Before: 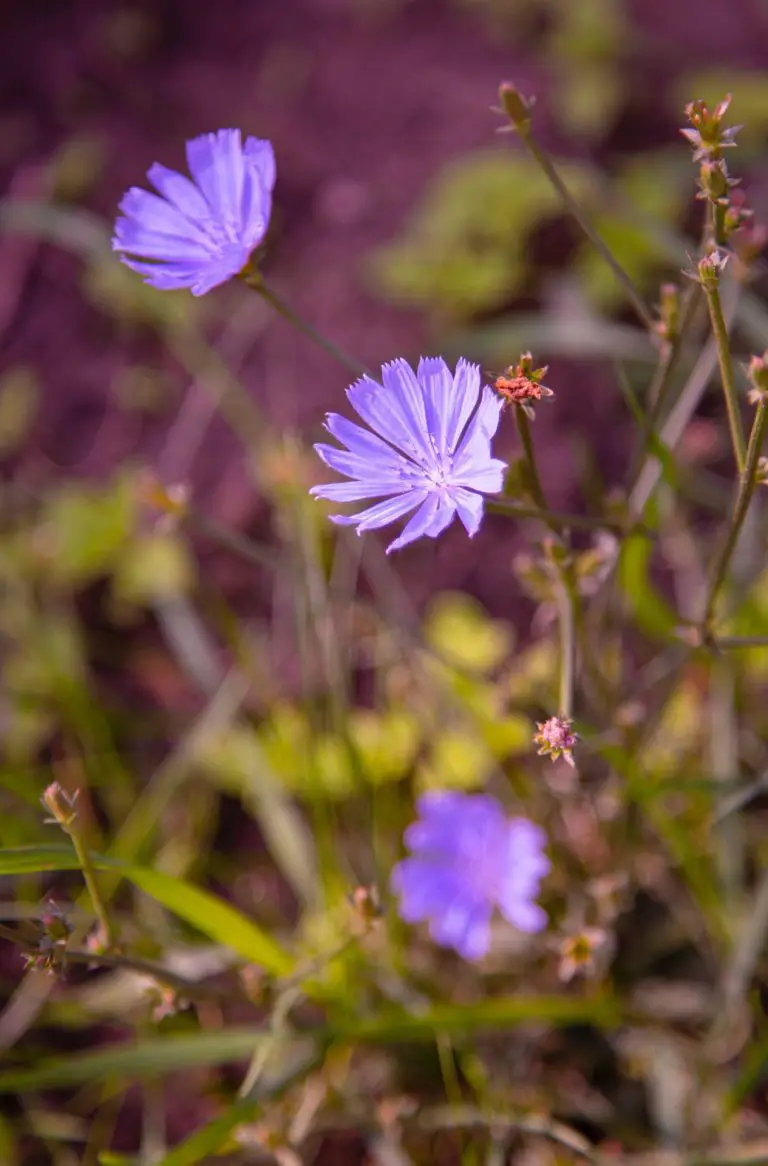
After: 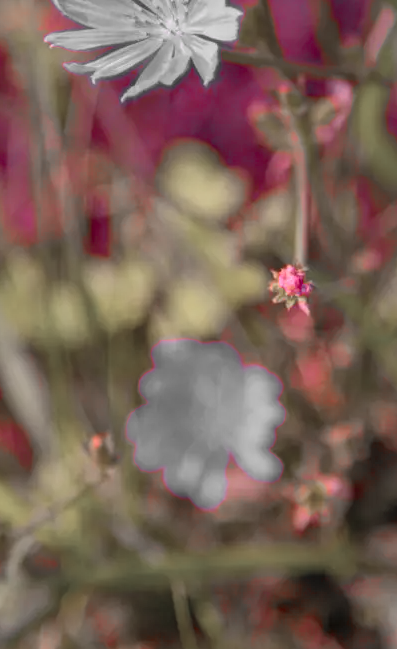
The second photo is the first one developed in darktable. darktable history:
color zones: curves: ch1 [(0, 0.831) (0.08, 0.771) (0.157, 0.268) (0.241, 0.207) (0.562, -0.005) (0.714, -0.013) (0.876, 0.01) (1, 0.831)]
crop: left 34.541%, top 38.831%, right 13.734%, bottom 5.467%
shadows and highlights: highlights color adjustment 49.2%
